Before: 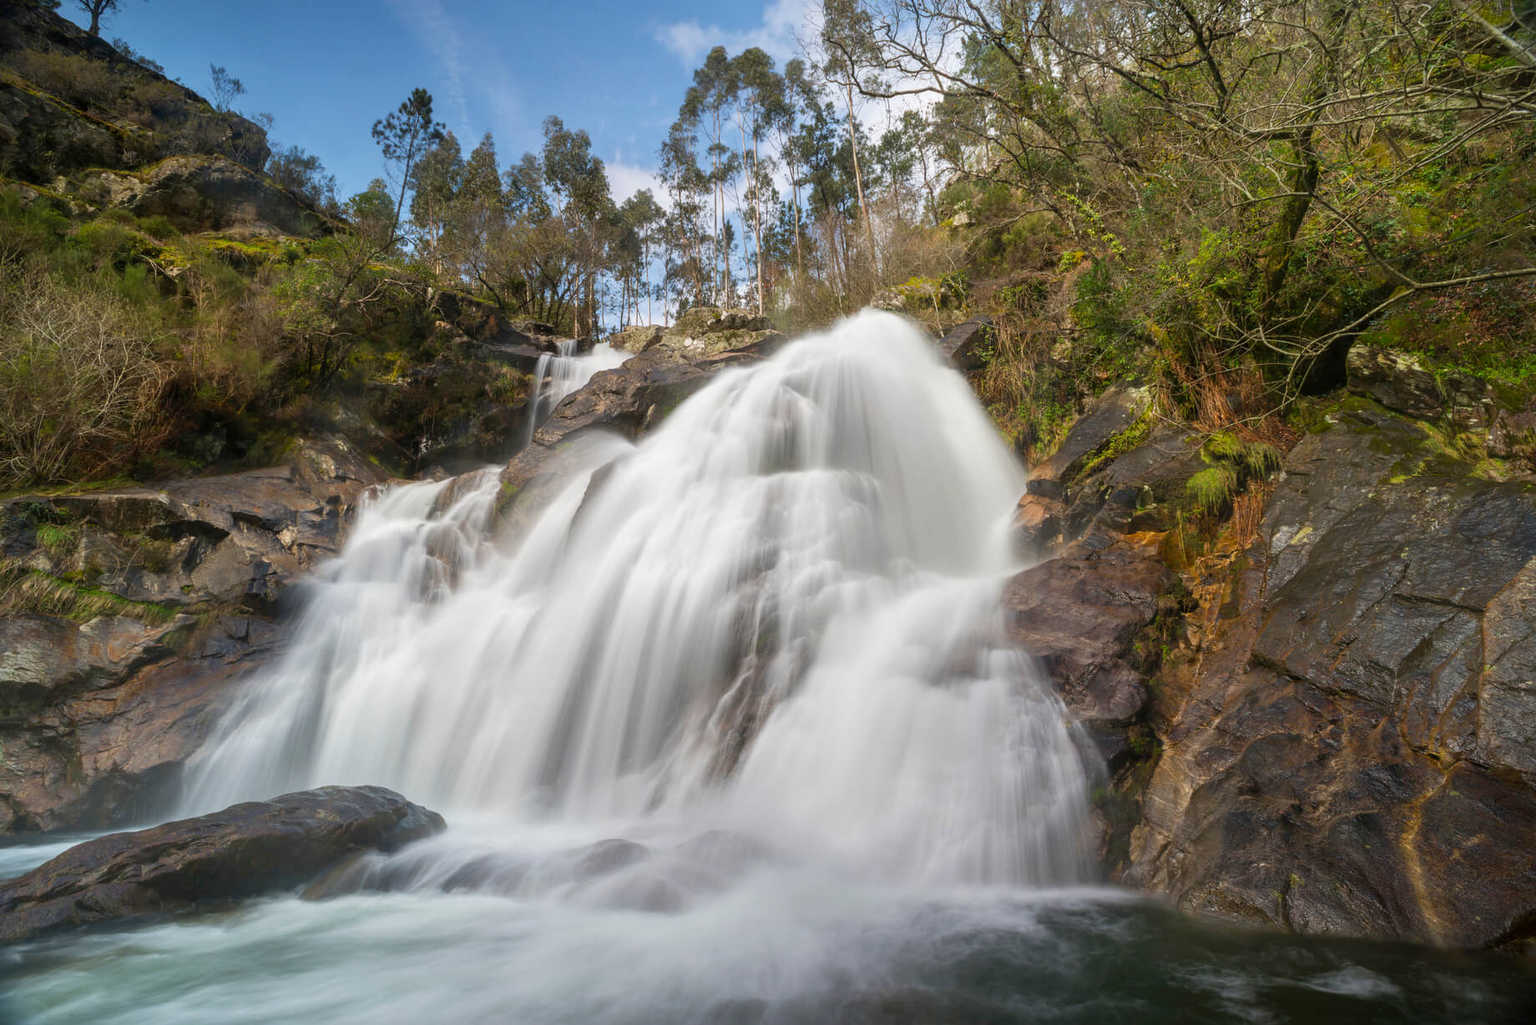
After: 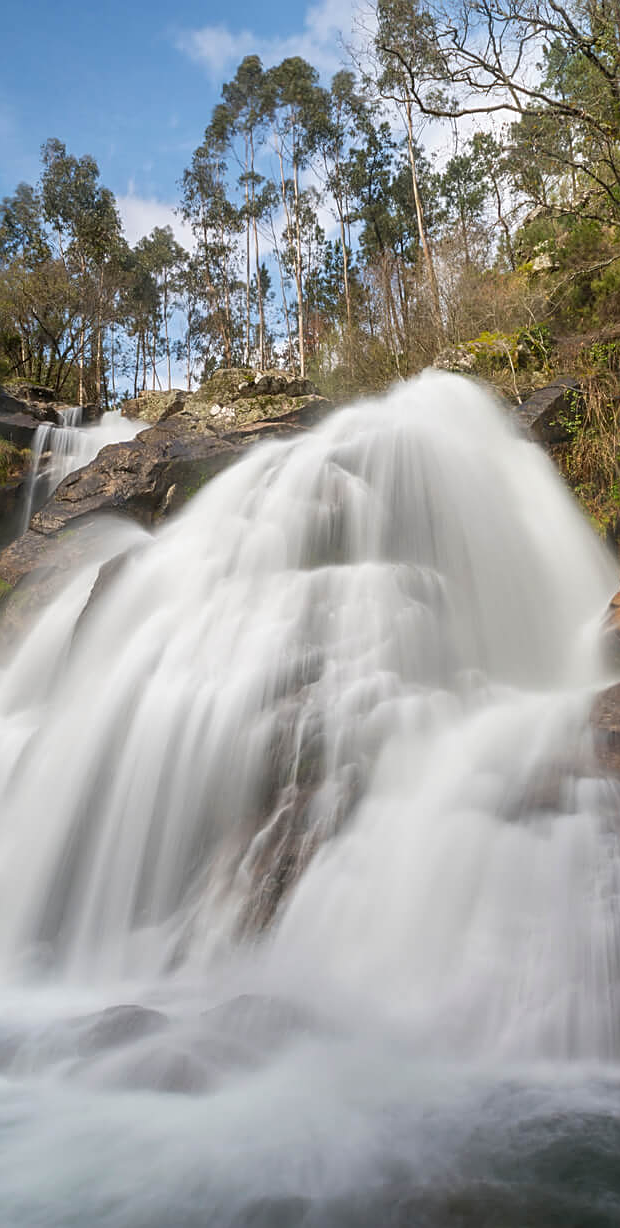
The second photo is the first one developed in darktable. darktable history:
sharpen: on, module defaults
crop: left 33.124%, right 33.173%
